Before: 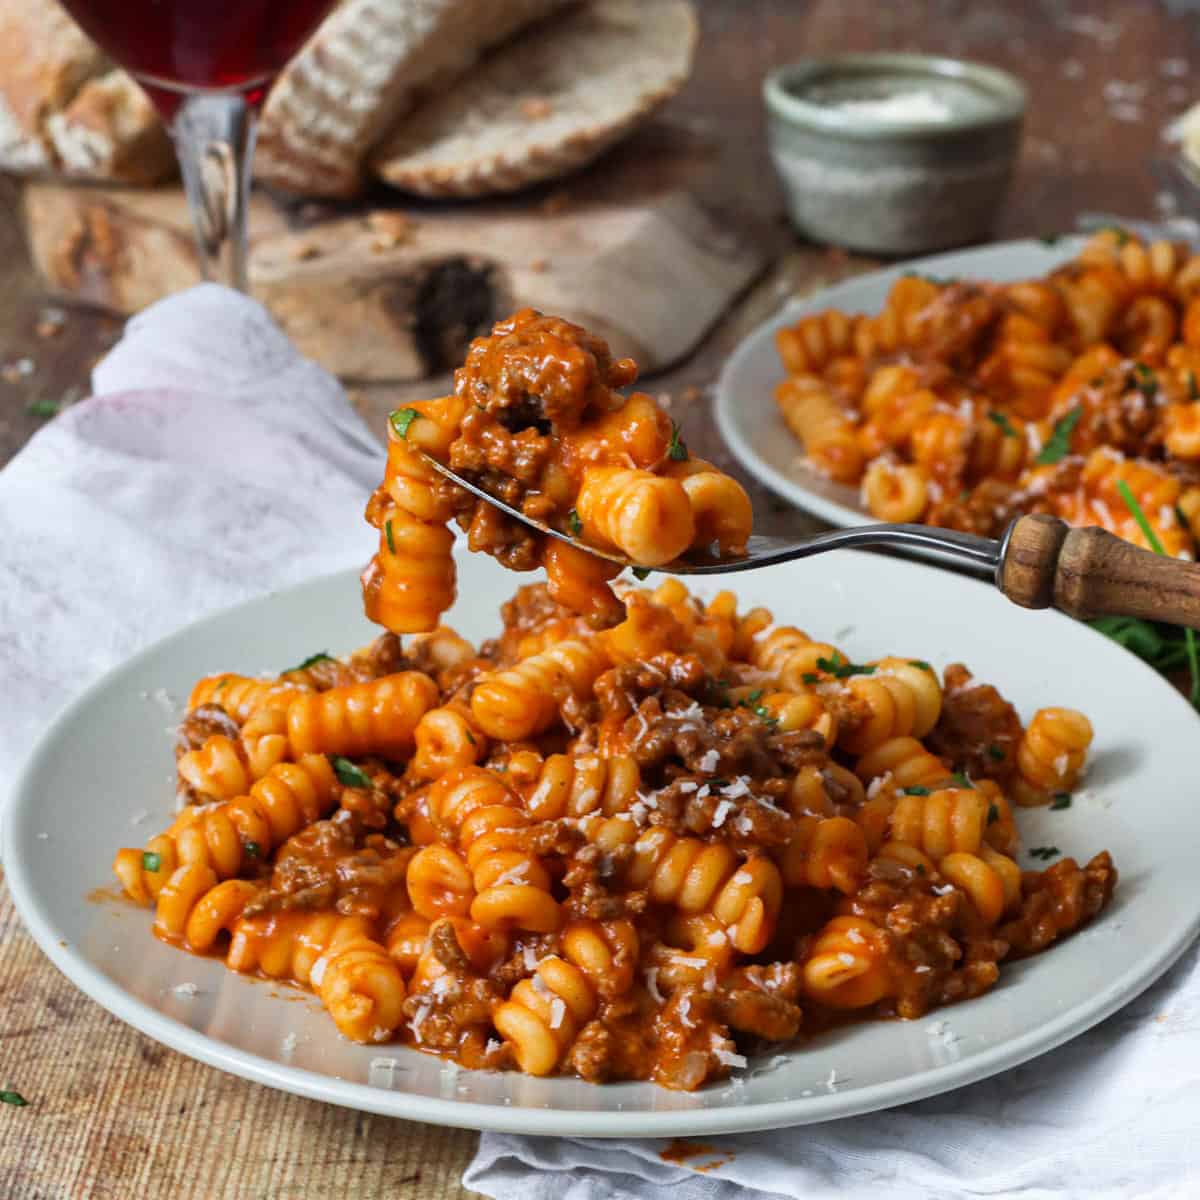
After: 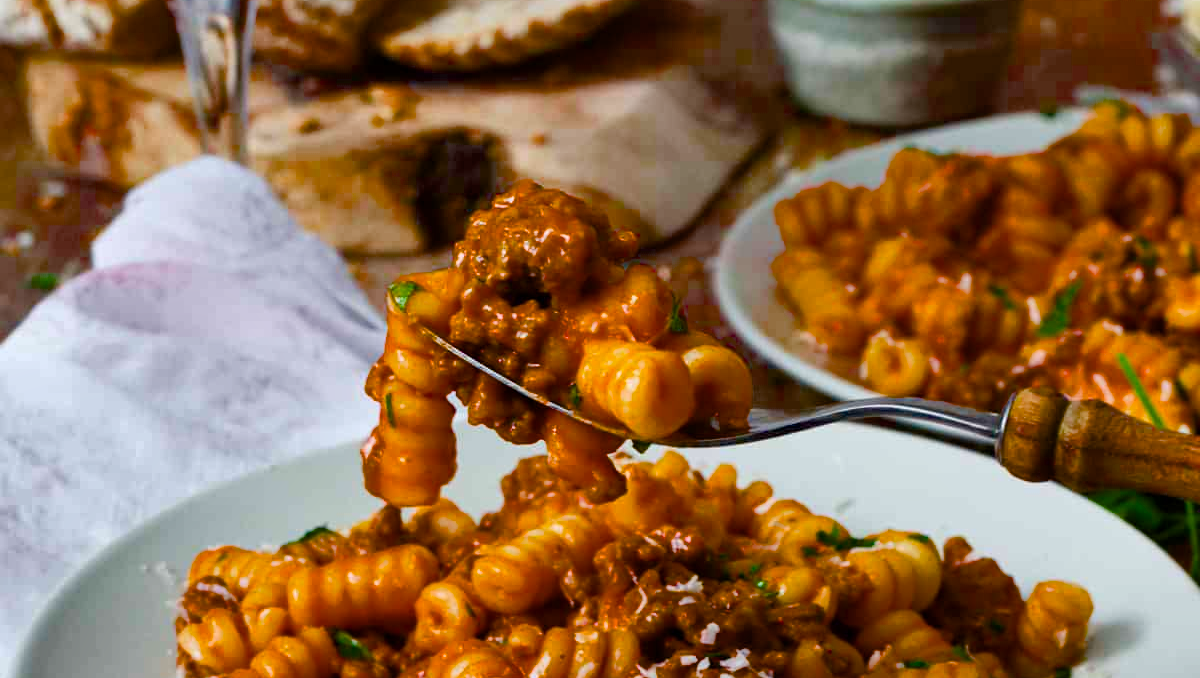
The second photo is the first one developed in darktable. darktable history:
shadows and highlights: soften with gaussian
exposure: black level correction 0.002, exposure -0.105 EV, compensate highlight preservation false
crop and rotate: top 10.625%, bottom 32.853%
color balance rgb: linear chroma grading › shadows 9.653%, linear chroma grading › highlights 10.119%, linear chroma grading › global chroma 14.647%, linear chroma grading › mid-tones 14.615%, perceptual saturation grading › global saturation 0.76%, perceptual saturation grading › mid-tones 6.284%, perceptual saturation grading › shadows 71.613%, perceptual brilliance grading › global brilliance 2.908%, saturation formula JzAzBz (2021)
